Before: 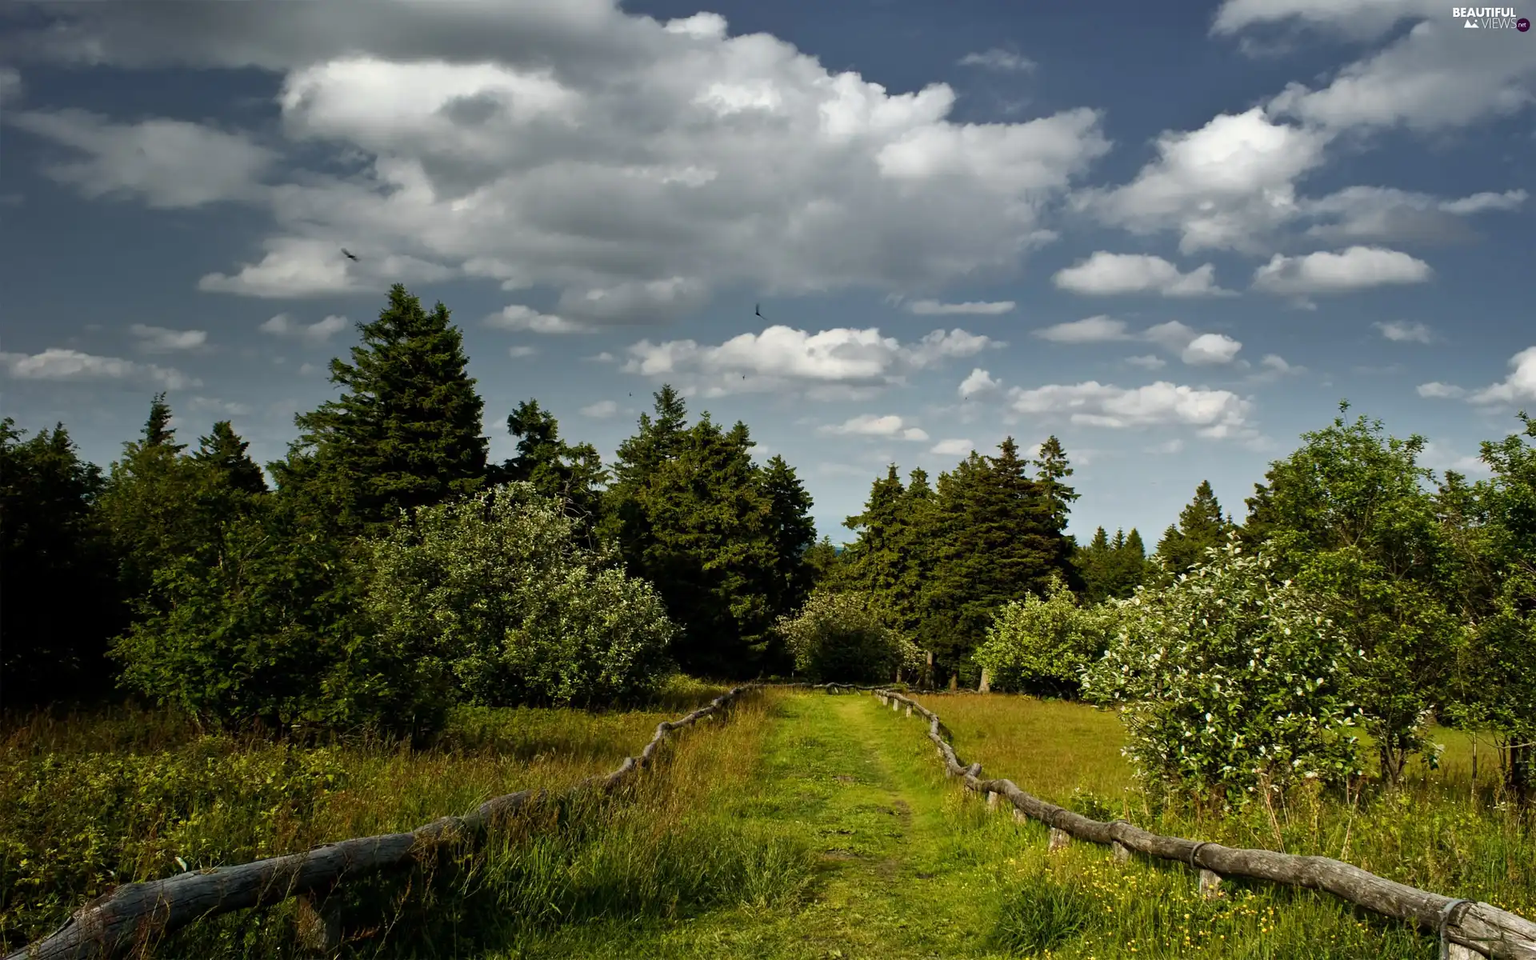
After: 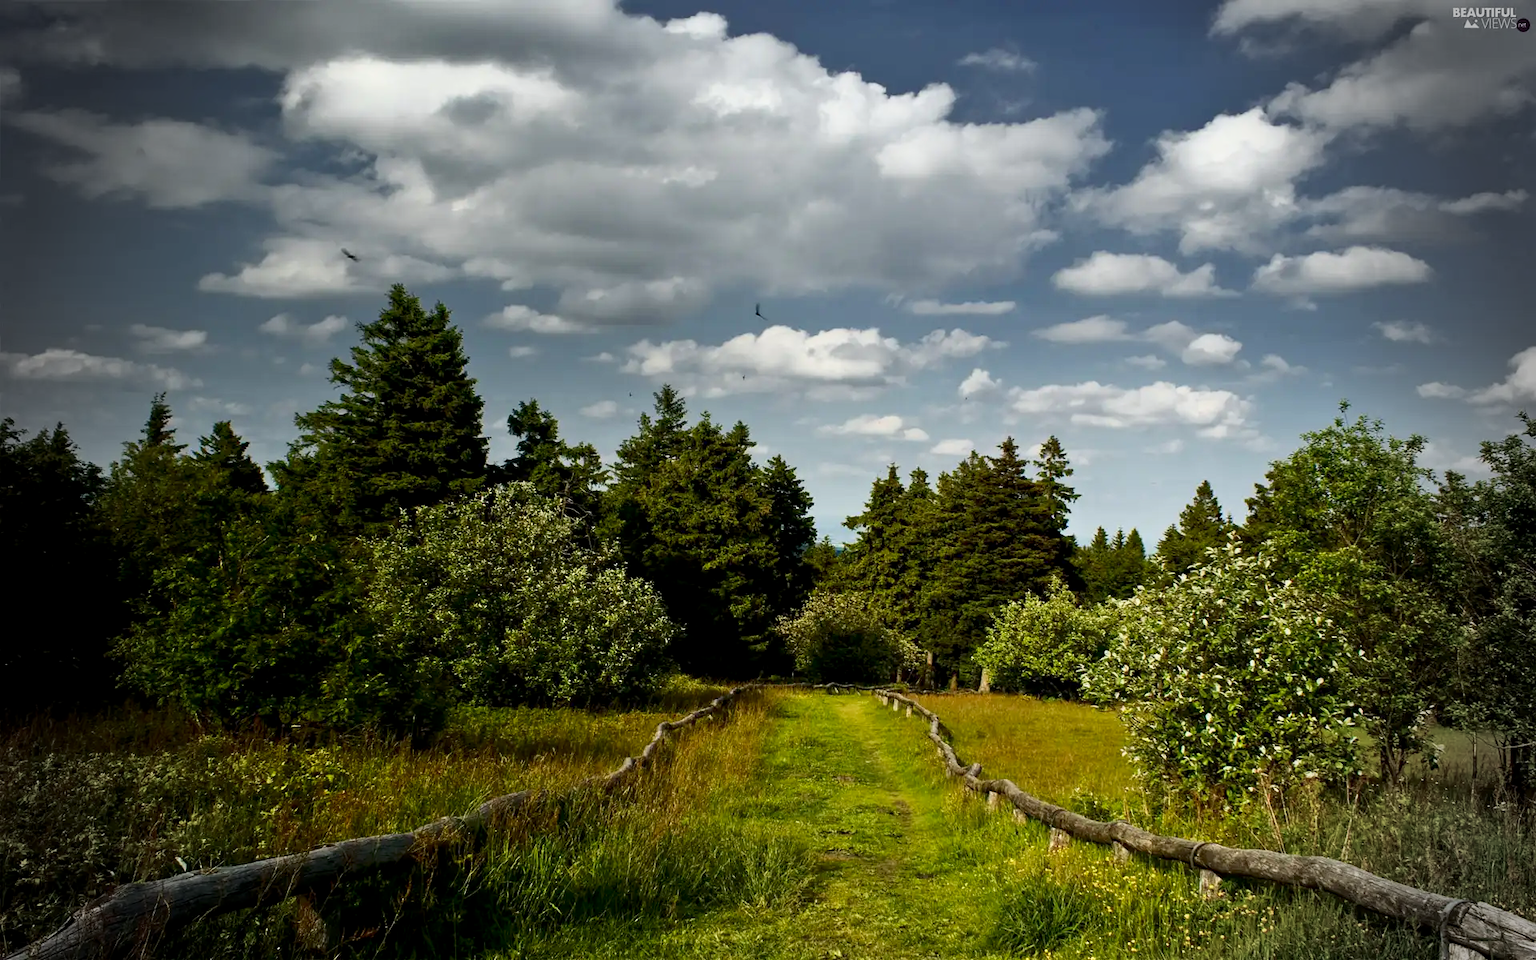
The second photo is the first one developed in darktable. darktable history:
tone equalizer: -8 EV 0.24 EV, -7 EV 0.441 EV, -6 EV 0.426 EV, -5 EV 0.242 EV, -3 EV -0.249 EV, -2 EV -0.417 EV, -1 EV -0.43 EV, +0 EV -0.277 EV, luminance estimator HSV value / RGB max
vignetting: fall-off start 75.95%, fall-off radius 28.4%, width/height ratio 0.966
shadows and highlights: shadows -62.87, white point adjustment -5.31, highlights 62.17
contrast brightness saturation: contrast 0.198, brightness 0.161, saturation 0.217
local contrast: highlights 101%, shadows 101%, detail 120%, midtone range 0.2
